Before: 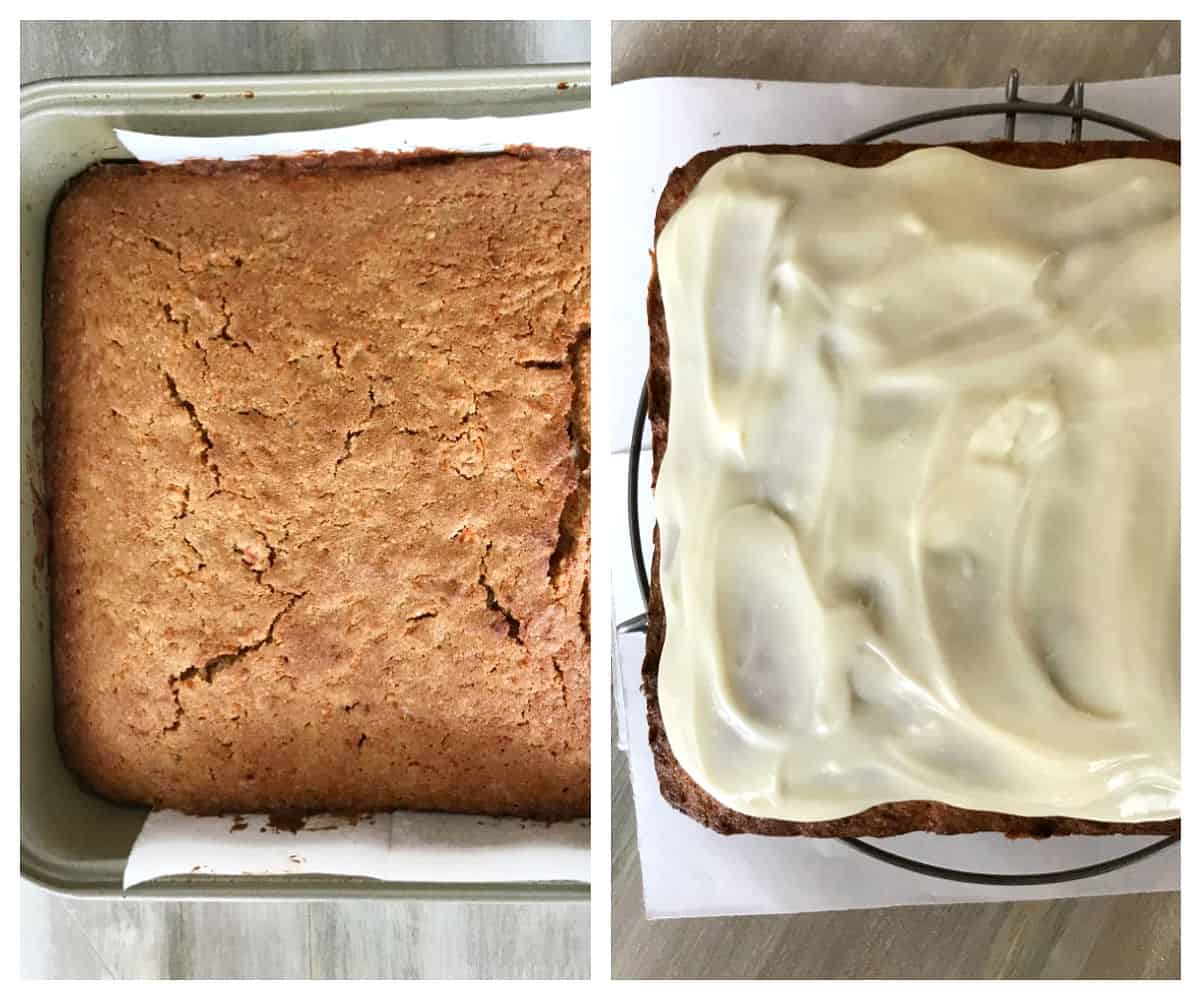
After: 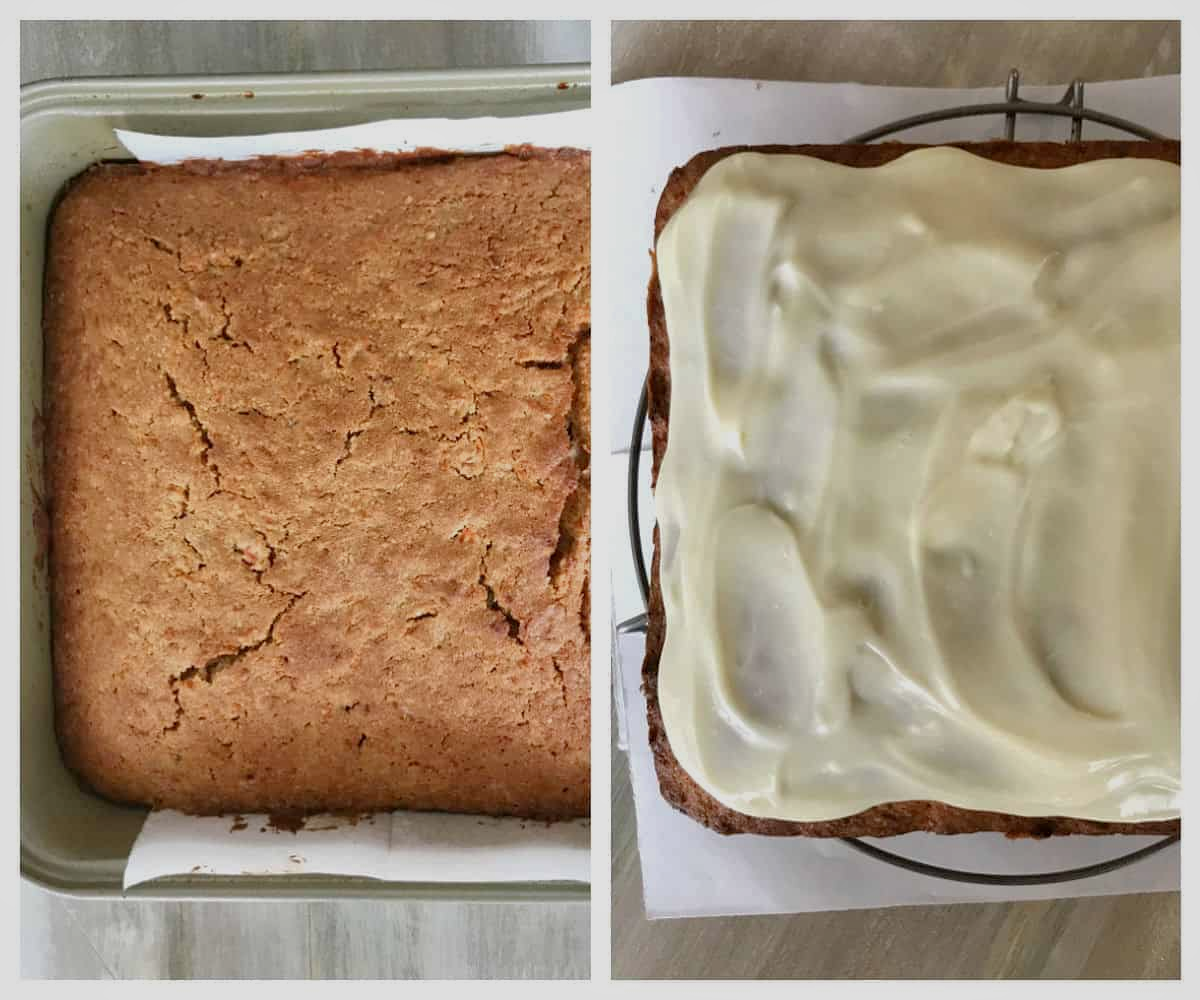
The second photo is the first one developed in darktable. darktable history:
shadows and highlights: shadows 10, white point adjustment 1, highlights -40
tone equalizer: -8 EV 0.25 EV, -7 EV 0.417 EV, -6 EV 0.417 EV, -5 EV 0.25 EV, -3 EV -0.25 EV, -2 EV -0.417 EV, -1 EV -0.417 EV, +0 EV -0.25 EV, edges refinement/feathering 500, mask exposure compensation -1.57 EV, preserve details guided filter
